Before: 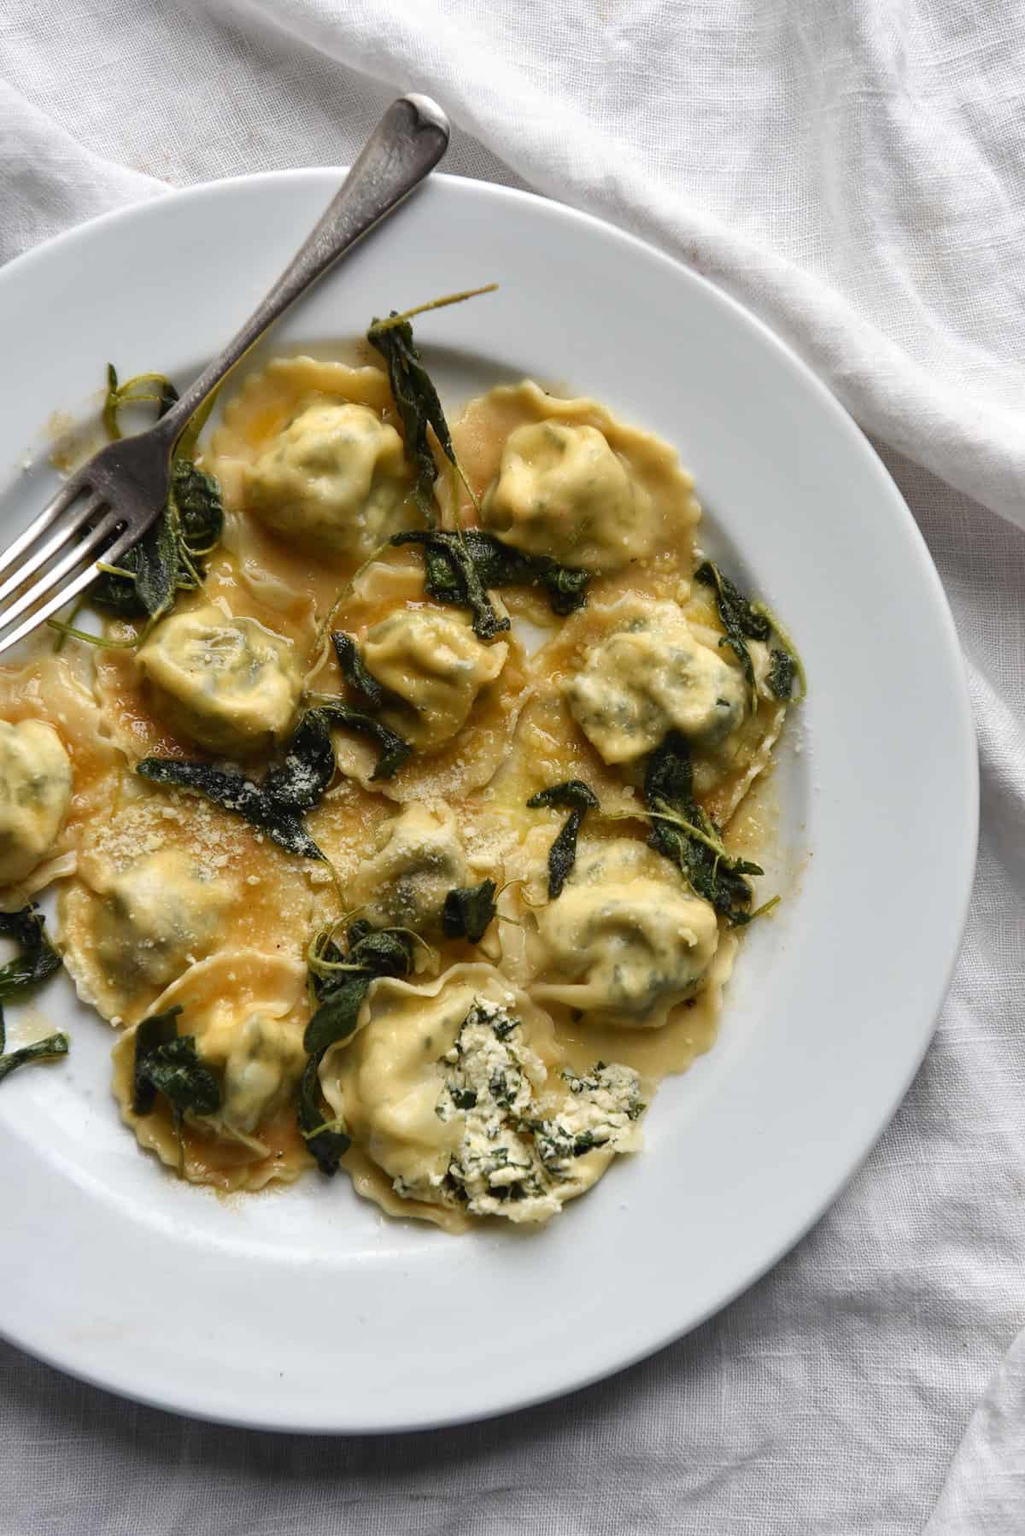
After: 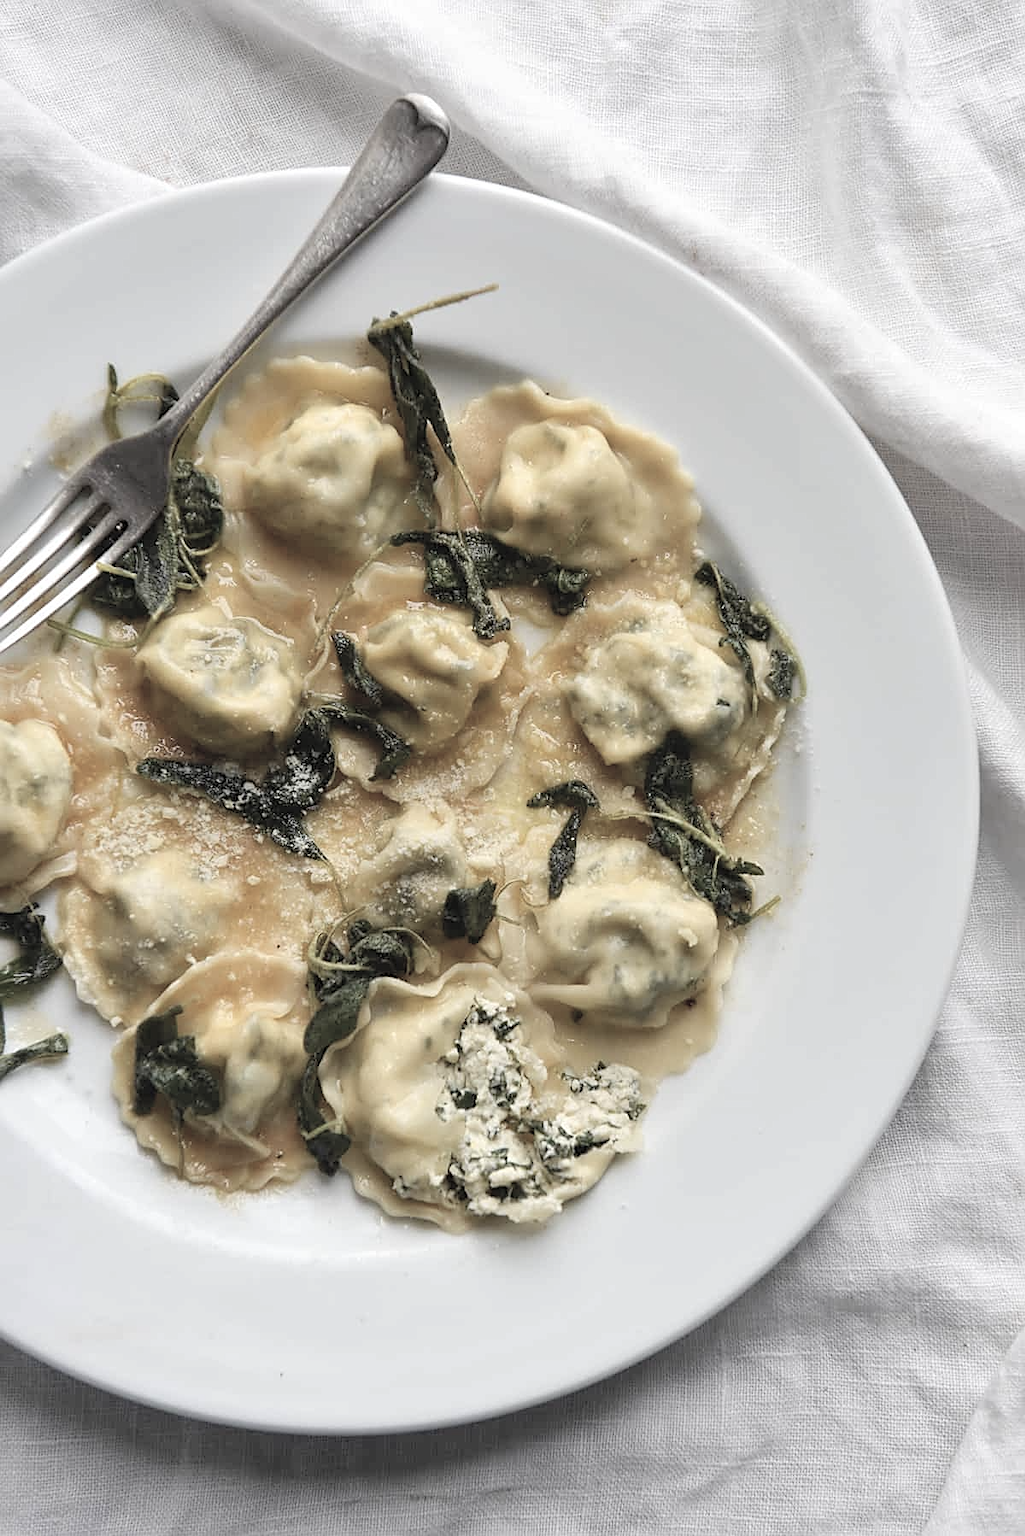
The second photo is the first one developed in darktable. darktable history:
sharpen: on, module defaults
contrast brightness saturation: brightness 0.181, saturation -0.501
